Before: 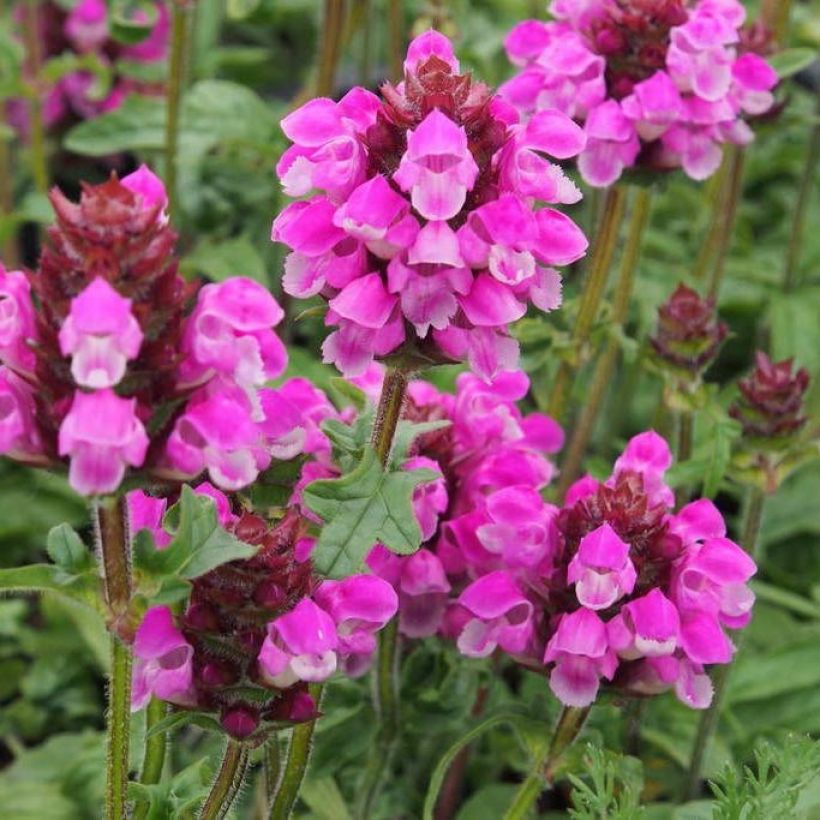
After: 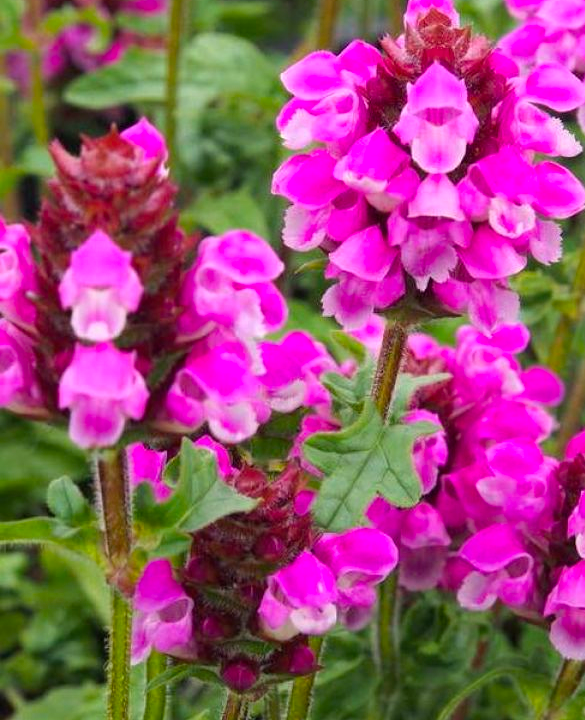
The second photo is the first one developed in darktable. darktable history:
color balance rgb: perceptual saturation grading › global saturation 20%, global vibrance 20%
crop: top 5.803%, right 27.864%, bottom 5.804%
exposure: exposure 0.2 EV, compensate highlight preservation false
